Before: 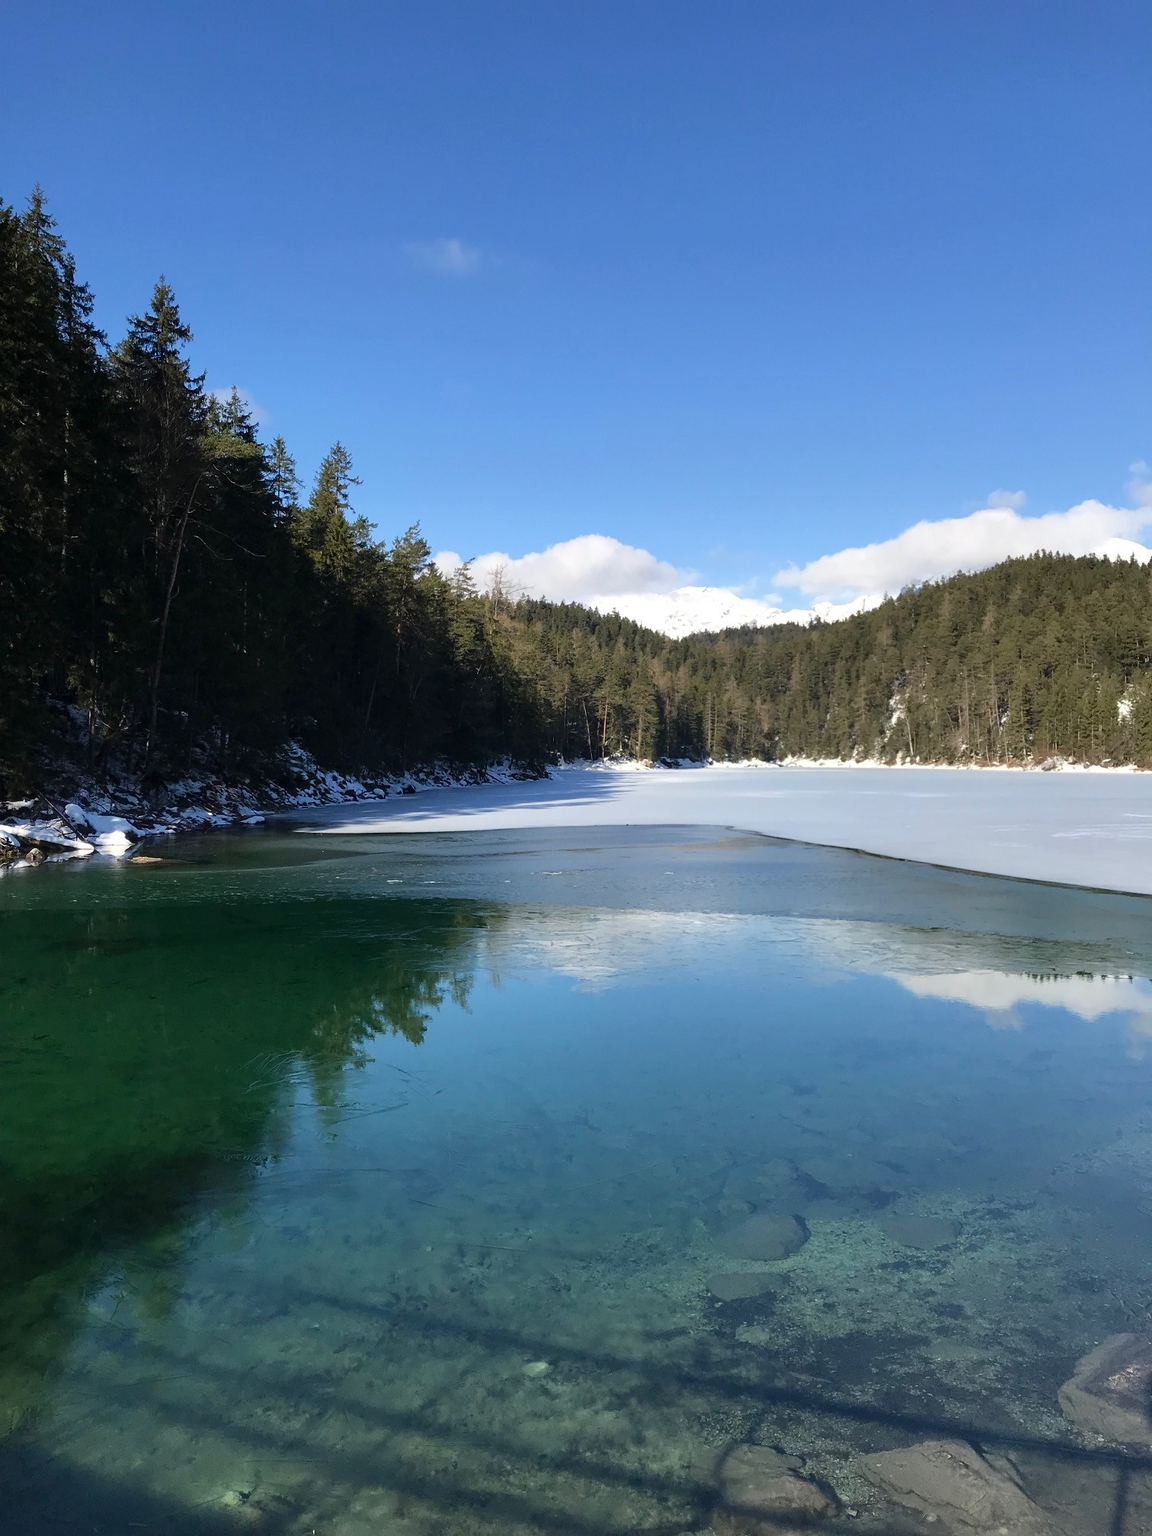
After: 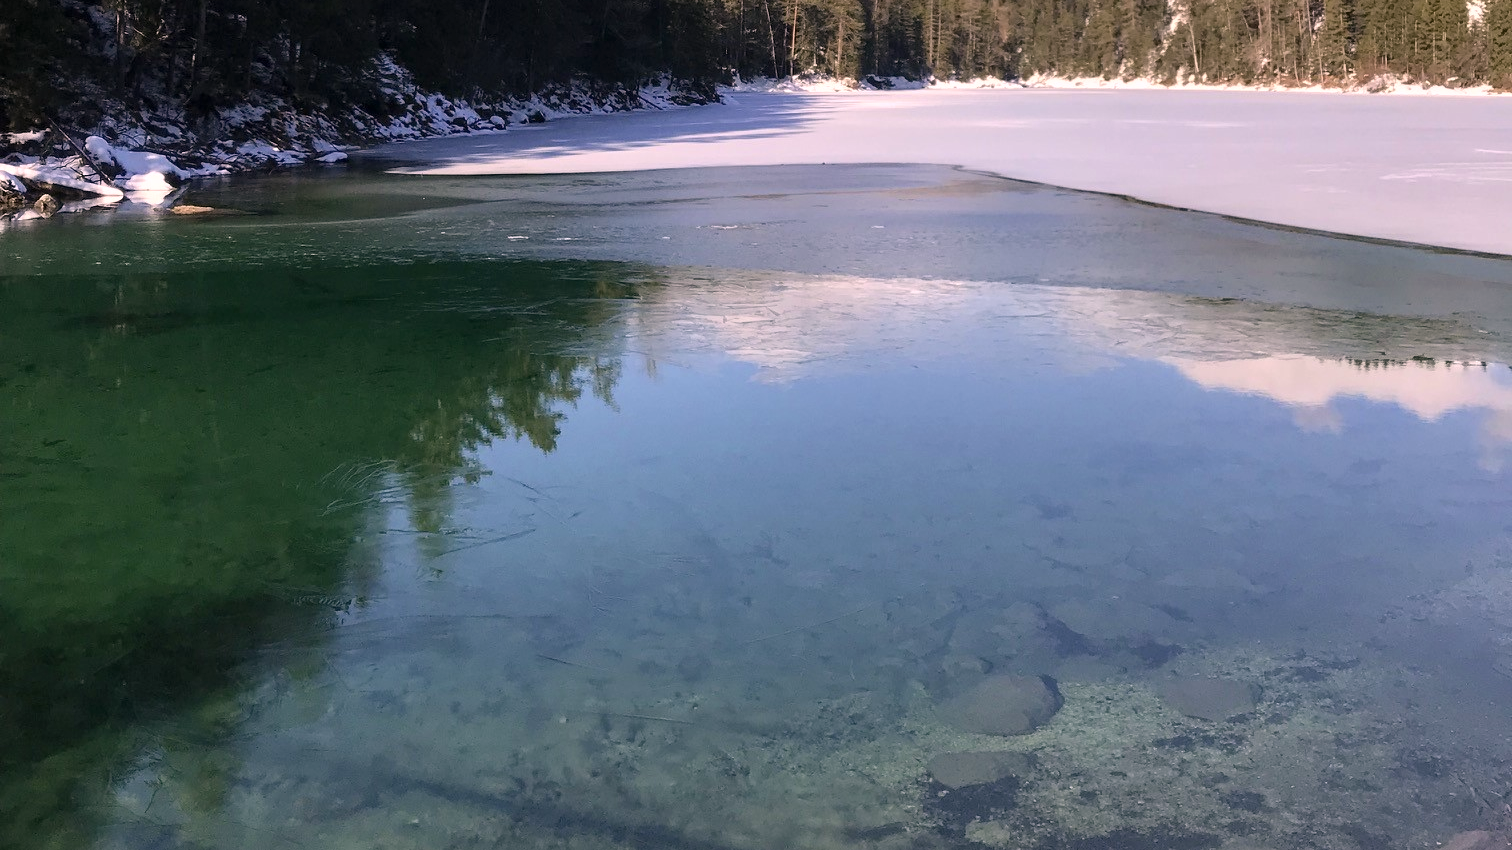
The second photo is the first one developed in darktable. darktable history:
contrast brightness saturation: contrast 0.054, brightness 0.058, saturation 0.01
crop: top 45.621%, bottom 12.196%
color correction: highlights a* 14.58, highlights b* 4.73
local contrast: highlights 104%, shadows 99%, detail 120%, midtone range 0.2
